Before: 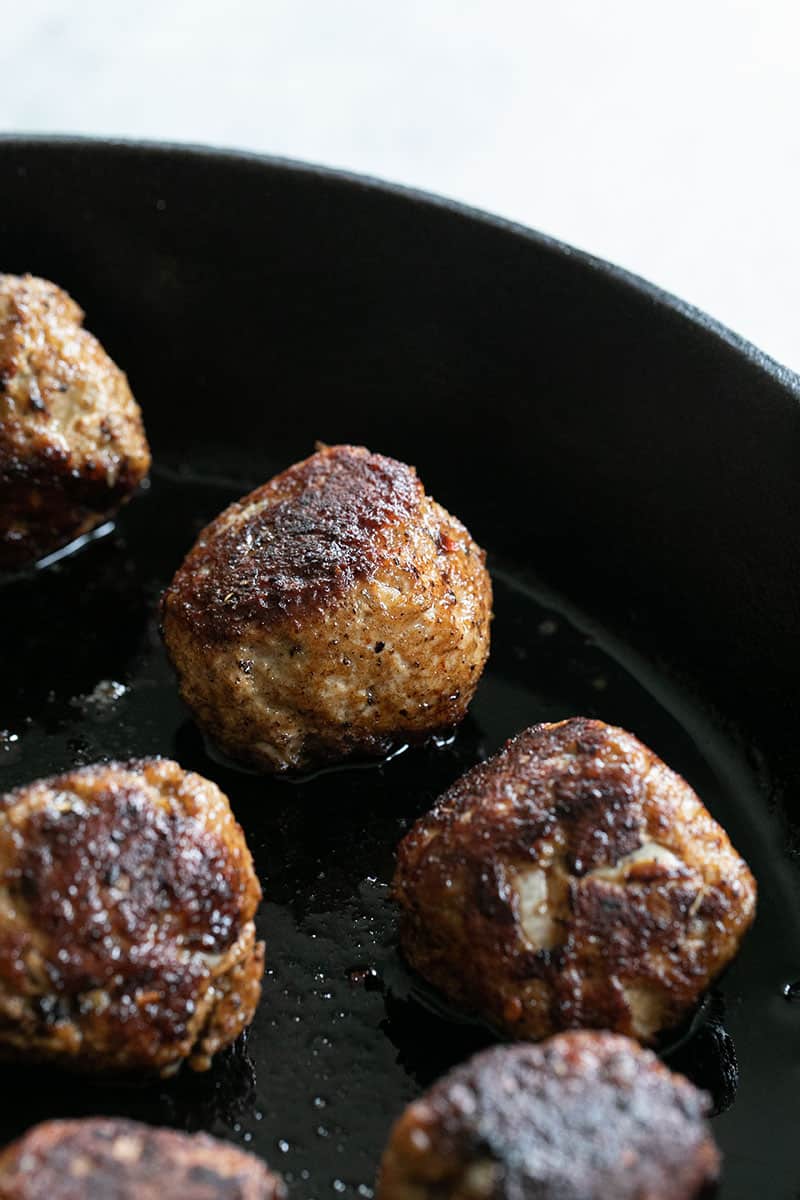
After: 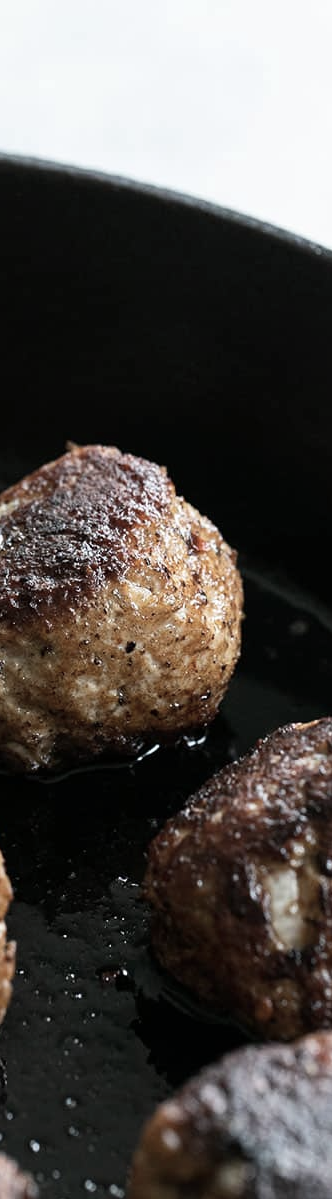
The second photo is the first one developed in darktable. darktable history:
contrast brightness saturation: contrast 0.102, saturation -0.371
crop: left 31.177%, right 27.273%
